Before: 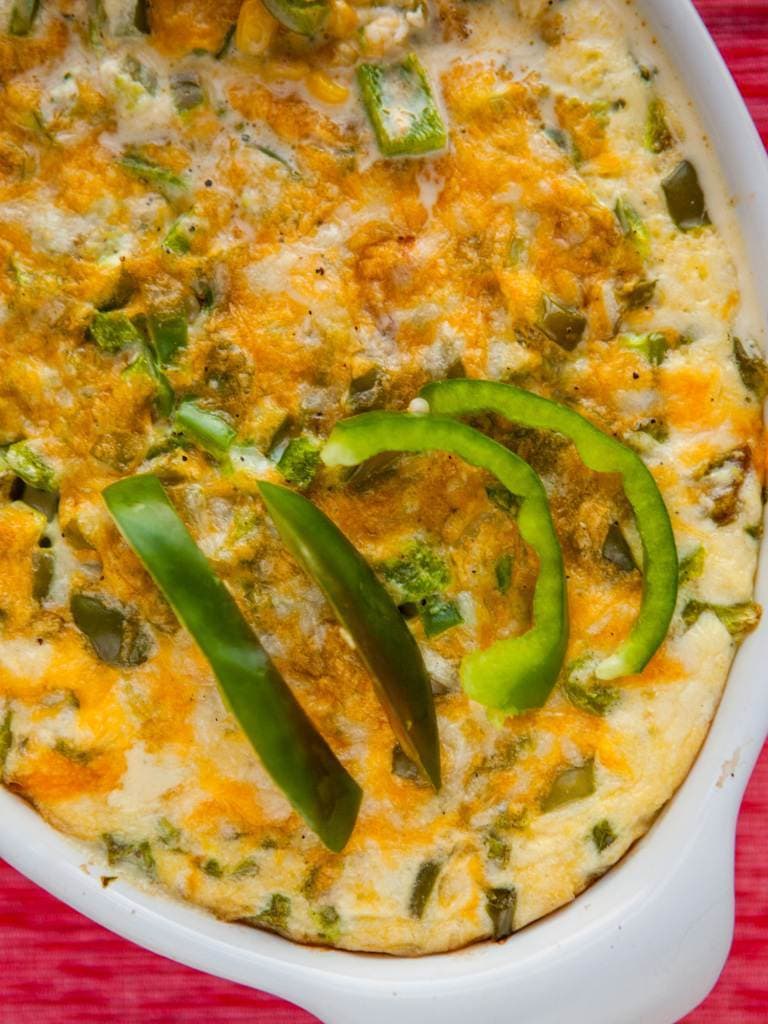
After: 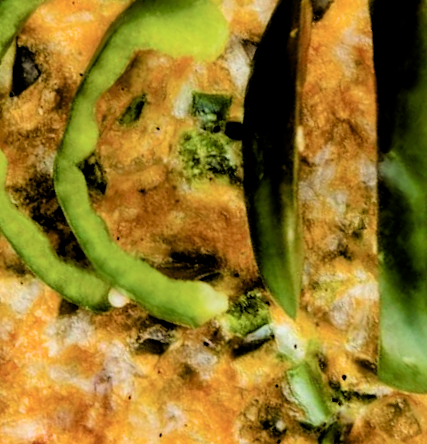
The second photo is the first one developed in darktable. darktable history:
filmic rgb: middle gray luminance 13.56%, black relative exposure -2.03 EV, white relative exposure 3.08 EV, target black luminance 0%, hardness 1.78, latitude 59.16%, contrast 1.74, highlights saturation mix 5.72%, shadows ↔ highlights balance -37.34%
crop and rotate: angle 148.19°, left 9.138%, top 15.609%, right 4.388%, bottom 16.976%
